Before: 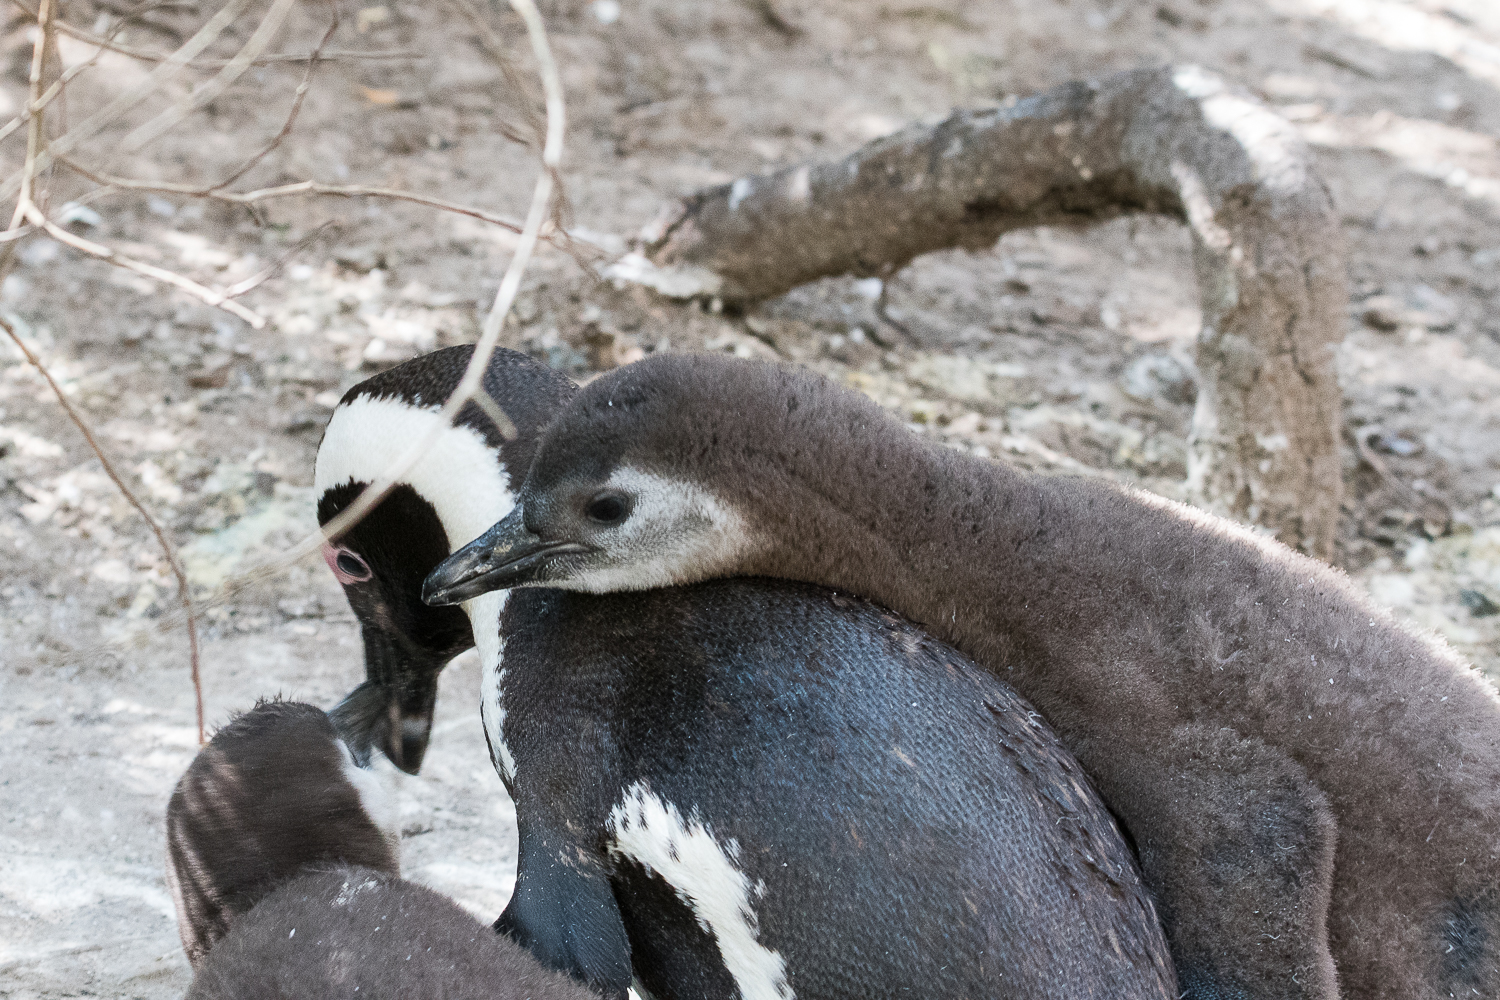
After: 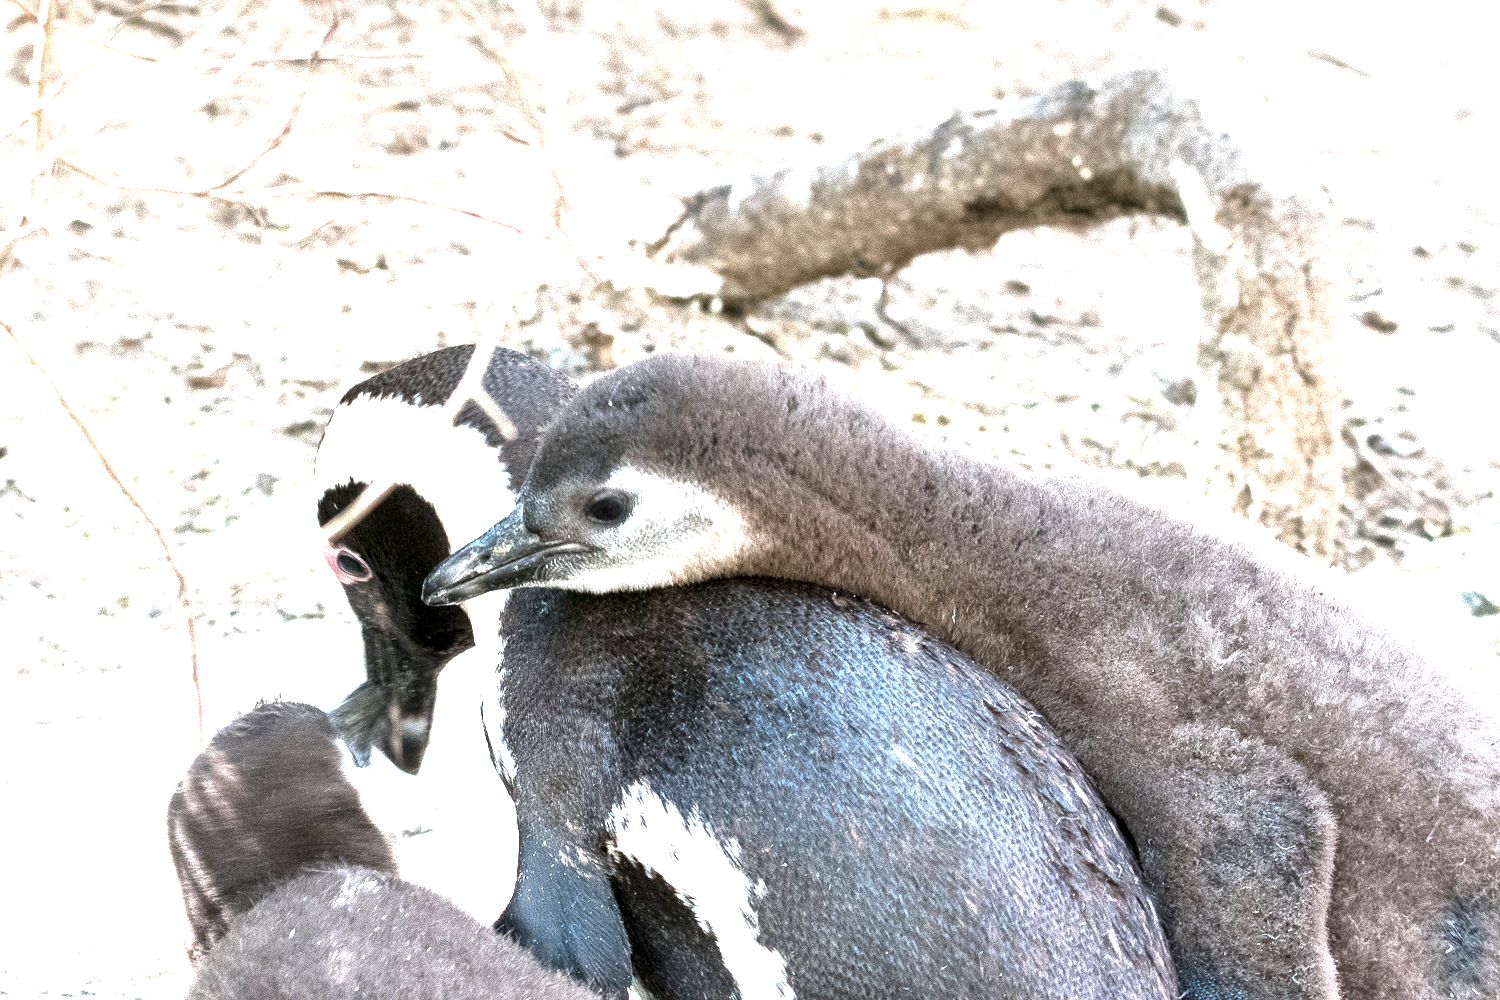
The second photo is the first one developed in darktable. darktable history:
local contrast: mode bilateral grid, contrast 20, coarseness 51, detail 131%, midtone range 0.2
exposure: black level correction 0.001, exposure 1.989 EV, compensate exposure bias true, compensate highlight preservation false
